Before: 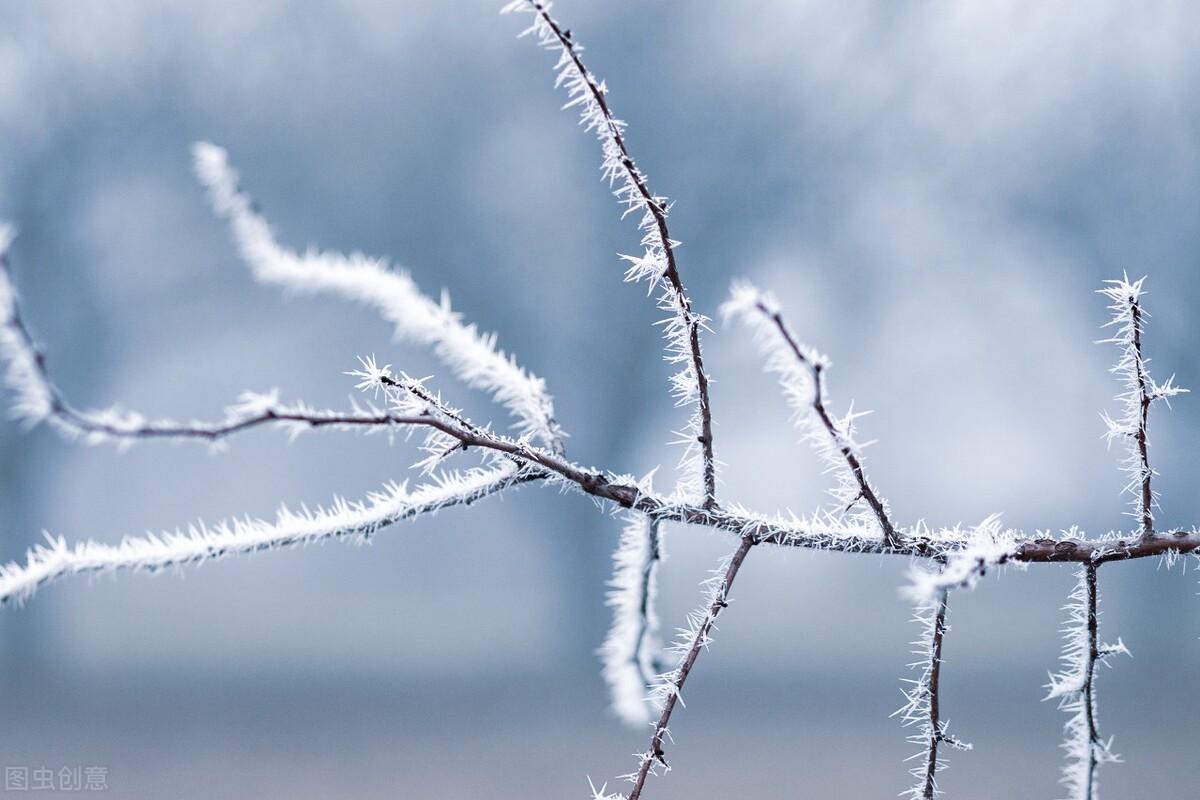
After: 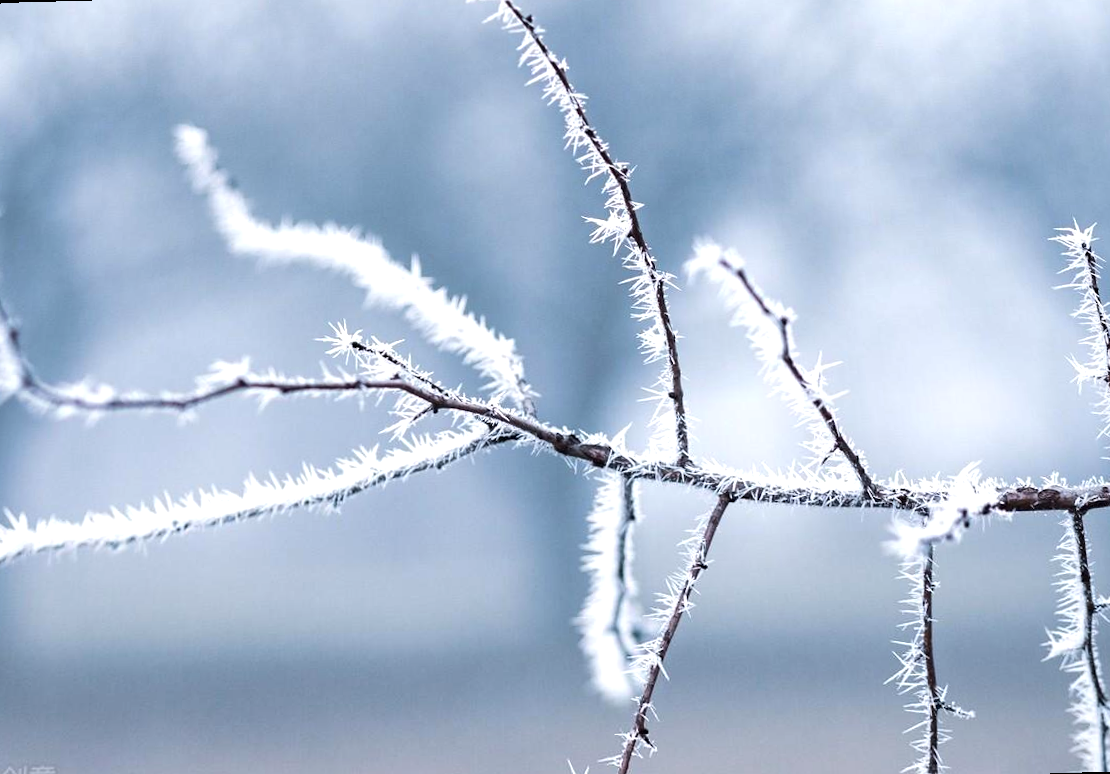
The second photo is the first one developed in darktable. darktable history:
tone equalizer: -8 EV -0.417 EV, -7 EV -0.389 EV, -6 EV -0.333 EV, -5 EV -0.222 EV, -3 EV 0.222 EV, -2 EV 0.333 EV, -1 EV 0.389 EV, +0 EV 0.417 EV, edges refinement/feathering 500, mask exposure compensation -1.57 EV, preserve details no
rotate and perspective: rotation -1.68°, lens shift (vertical) -0.146, crop left 0.049, crop right 0.912, crop top 0.032, crop bottom 0.96
